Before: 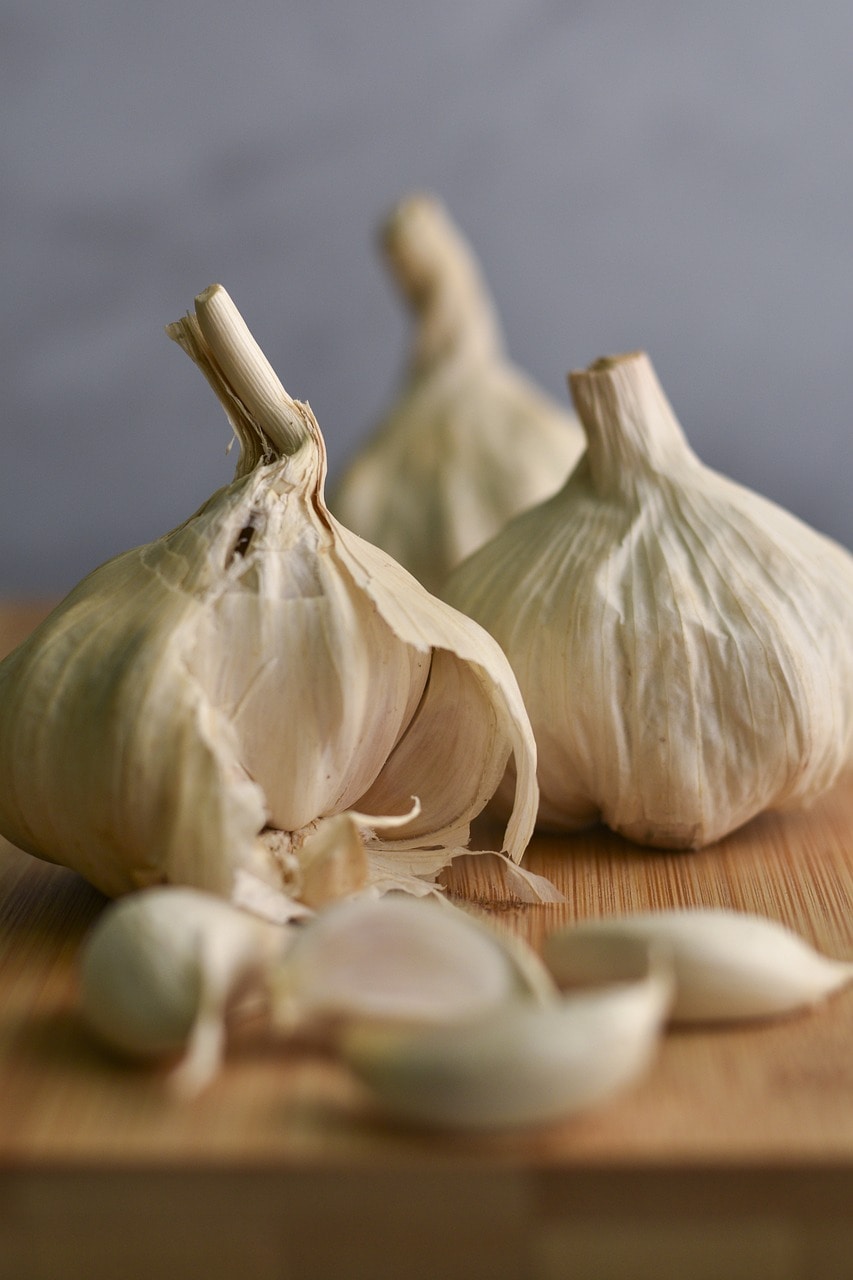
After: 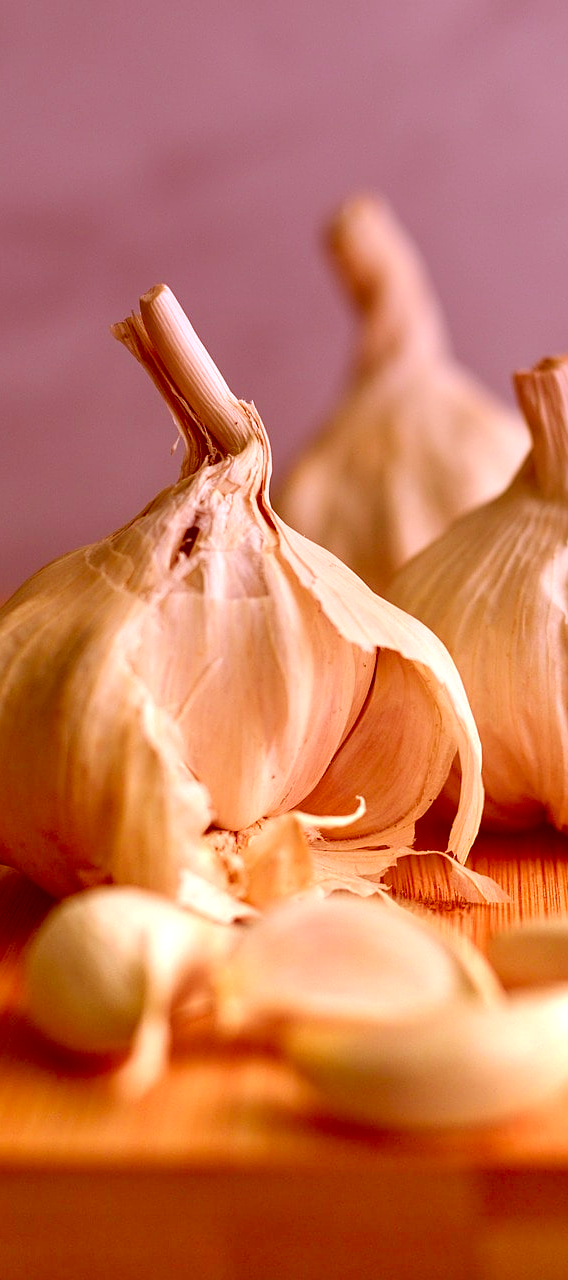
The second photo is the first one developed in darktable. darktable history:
crop and rotate: left 6.617%, right 26.717%
color correction: highlights a* 9.03, highlights b* 8.71, shadows a* 40, shadows b* 40, saturation 0.8
exposure: exposure 0.921 EV, compensate highlight preservation false
graduated density: hue 238.83°, saturation 50%
color zones: curves: ch0 [(0, 0.613) (0.01, 0.613) (0.245, 0.448) (0.498, 0.529) (0.642, 0.665) (0.879, 0.777) (0.99, 0.613)]; ch1 [(0, 0) (0.143, 0) (0.286, 0) (0.429, 0) (0.571, 0) (0.714, 0) (0.857, 0)], mix -131.09%
sharpen: amount 0.2
